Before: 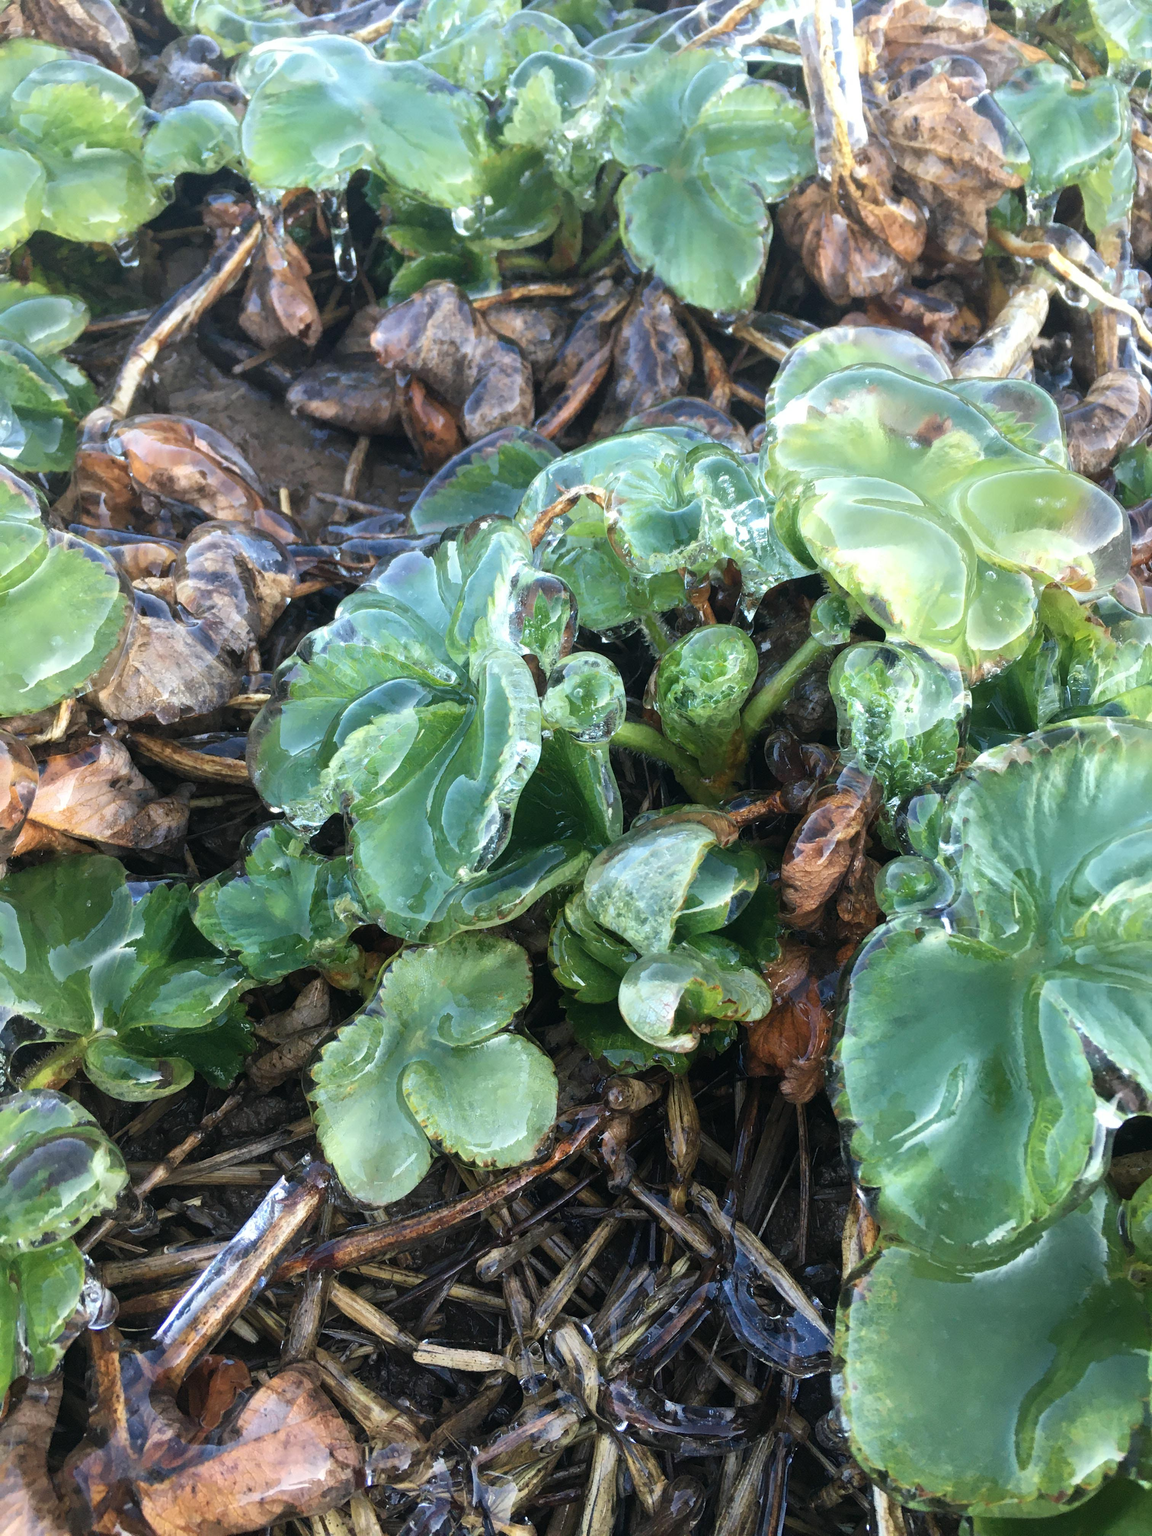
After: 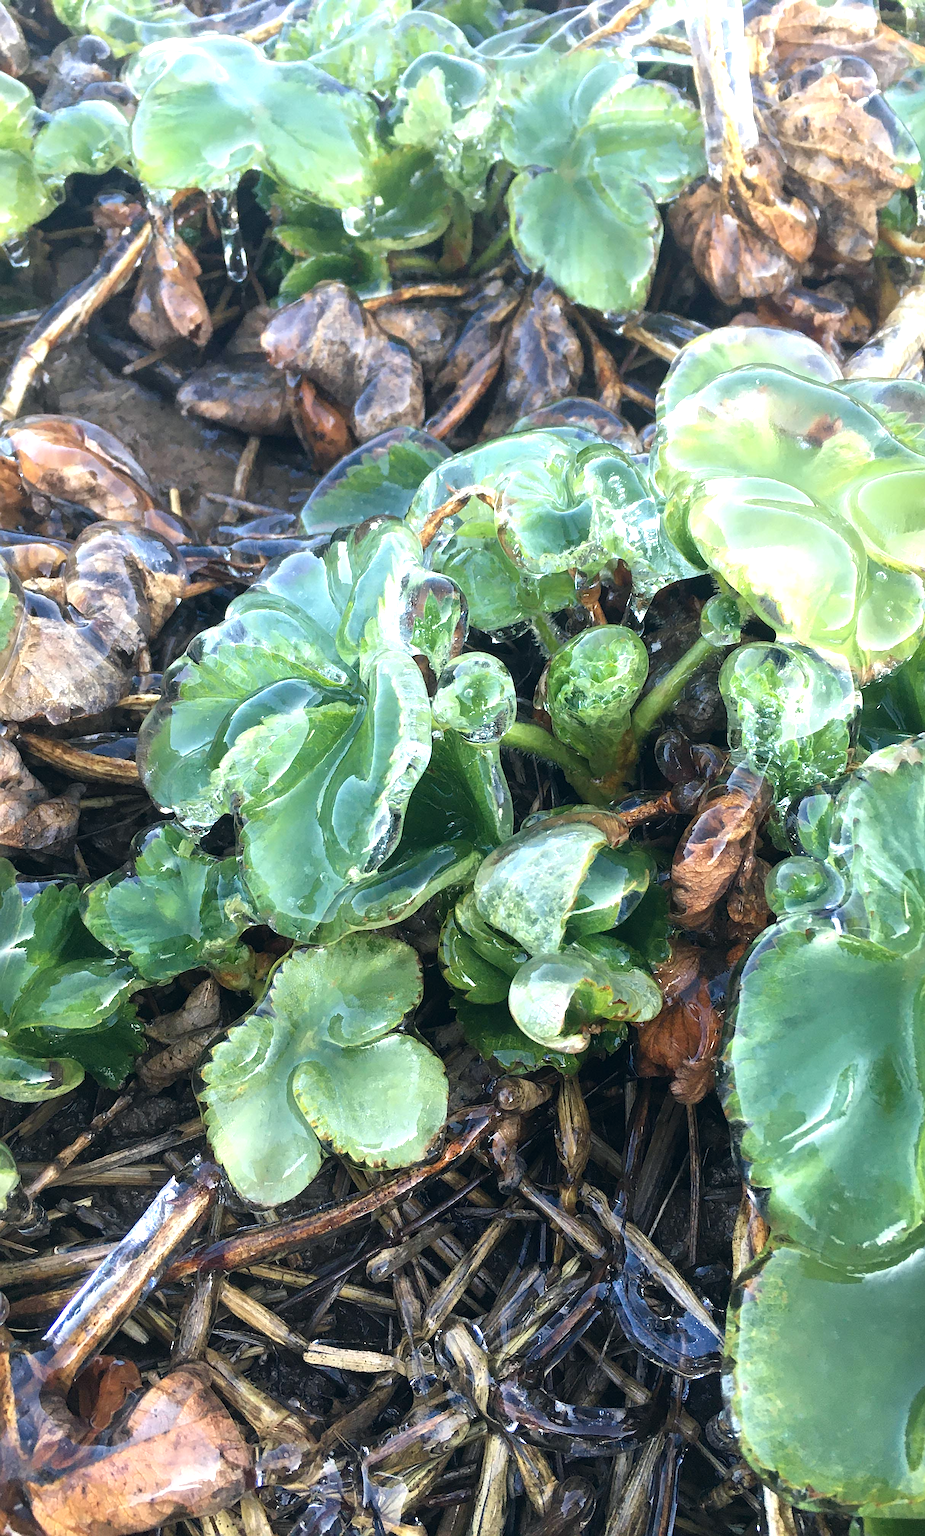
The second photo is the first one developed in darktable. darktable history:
exposure: exposure 0.517 EV, compensate exposure bias true, compensate highlight preservation false
crop and rotate: left 9.566%, right 10.122%
sharpen: on, module defaults
color correction: highlights a* 0.431, highlights b* 2.69, shadows a* -0.963, shadows b* -4.49
